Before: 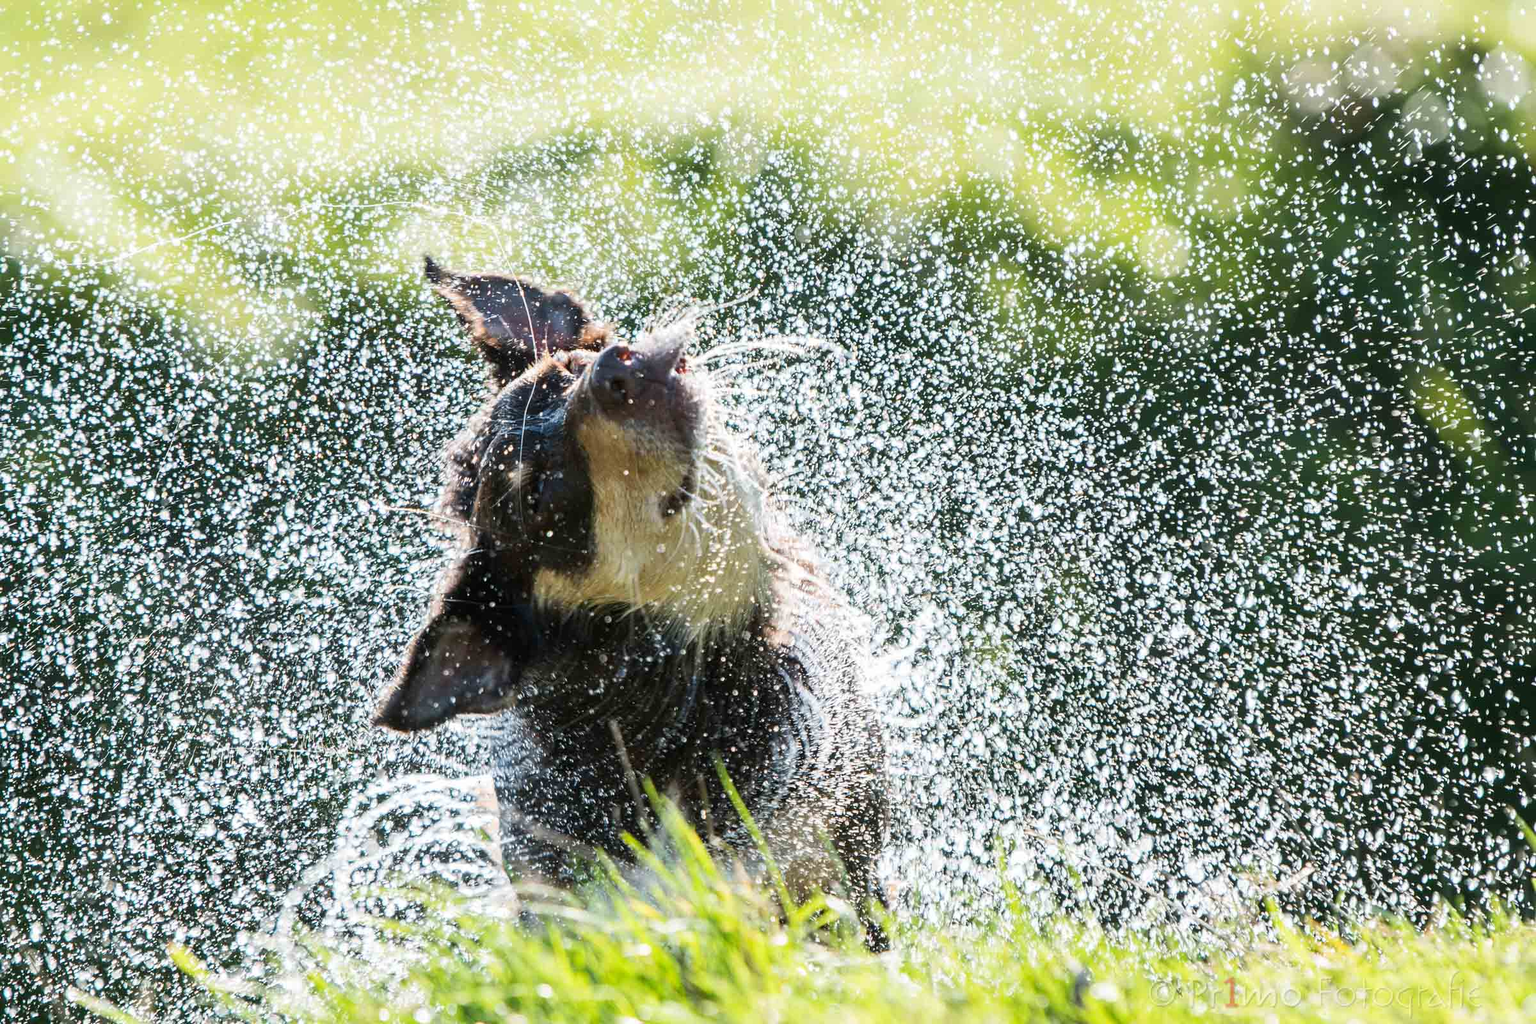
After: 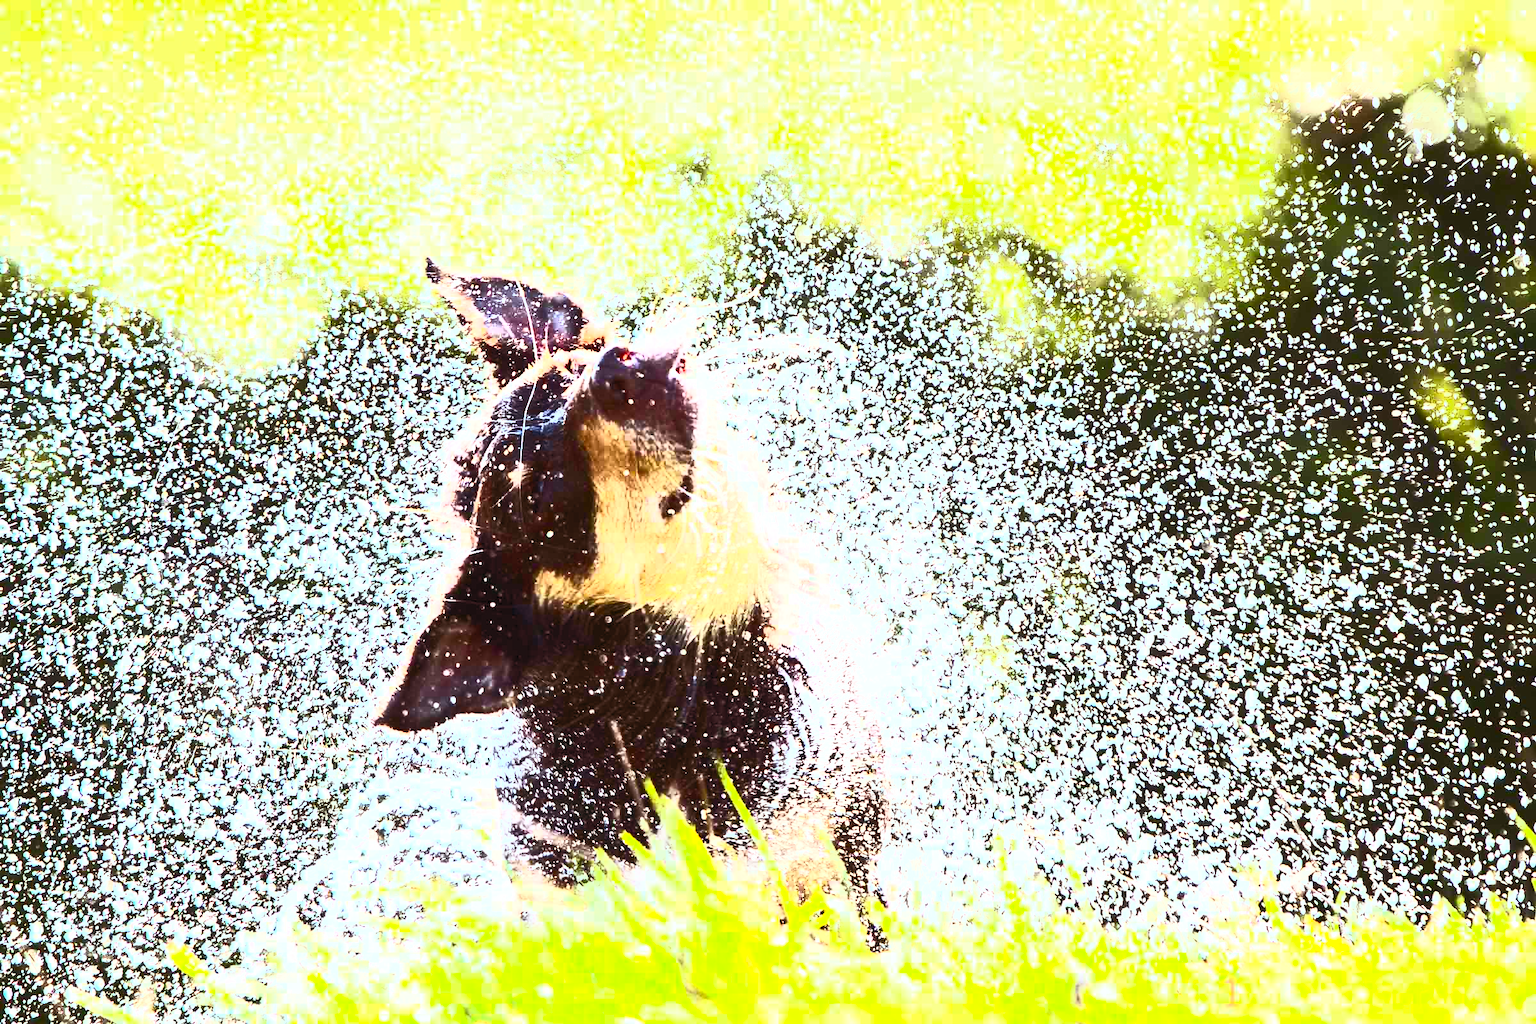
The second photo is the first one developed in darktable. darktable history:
contrast brightness saturation: contrast 0.83, brightness 0.59, saturation 0.59
tone equalizer: -8 EV 0.001 EV, -7 EV -0.002 EV, -6 EV 0.002 EV, -5 EV -0.03 EV, -4 EV -0.116 EV, -3 EV -0.169 EV, -2 EV 0.24 EV, -1 EV 0.702 EV, +0 EV 0.493 EV
rgb levels: mode RGB, independent channels, levels [[0, 0.474, 1], [0, 0.5, 1], [0, 0.5, 1]]
